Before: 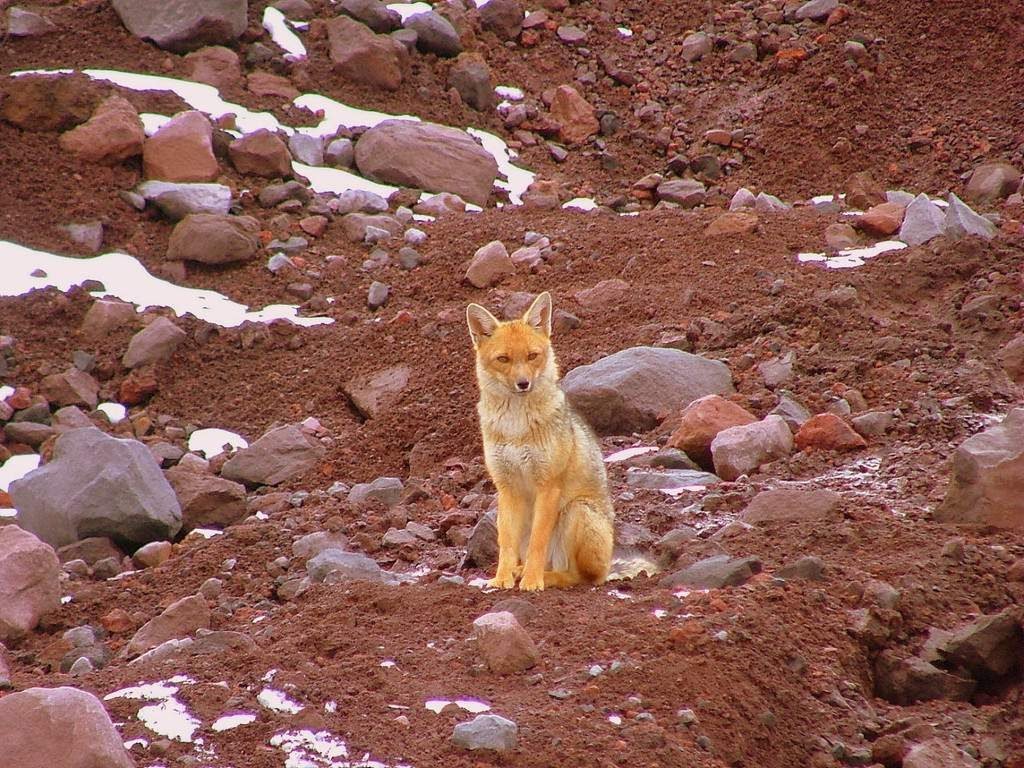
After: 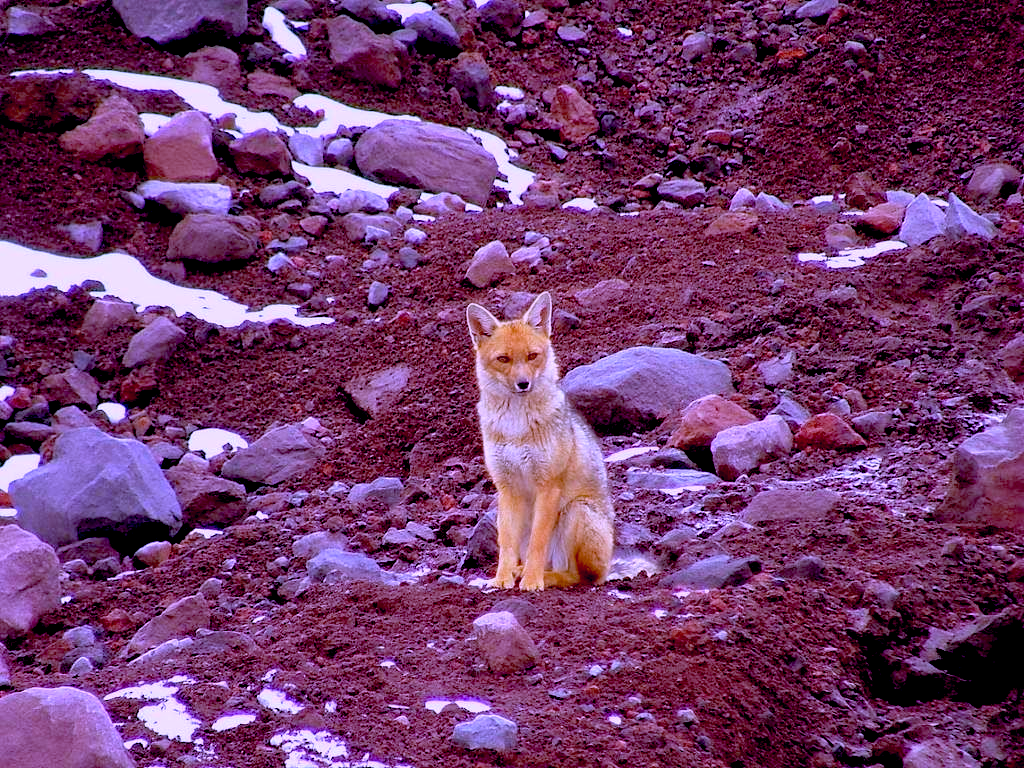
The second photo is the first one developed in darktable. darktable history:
exposure: black level correction 0.056, exposure -0.039 EV, compensate highlight preservation false
white balance: red 0.98, blue 1.61
color balance rgb: shadows lift › hue 87.51°, highlights gain › chroma 1.62%, highlights gain › hue 55.1°, global offset › chroma 0.06%, global offset › hue 253.66°, linear chroma grading › global chroma 0.5%
